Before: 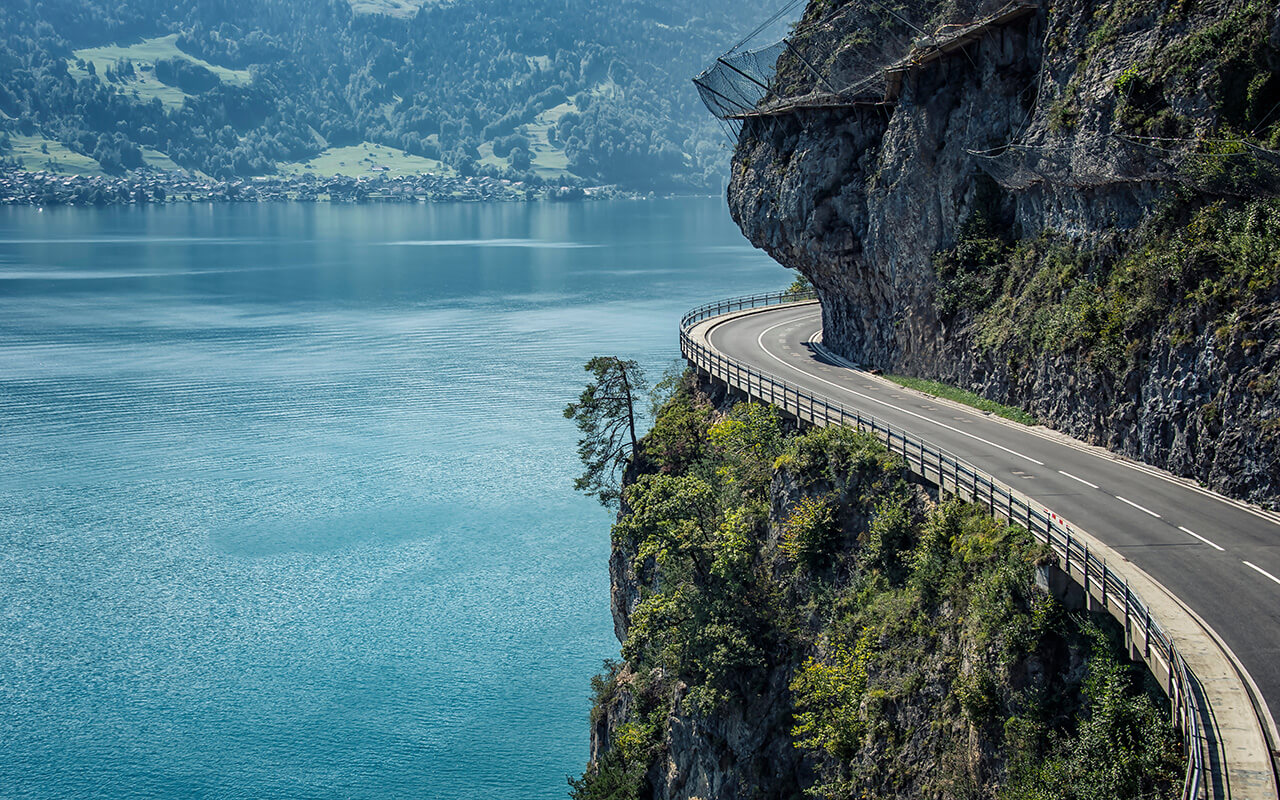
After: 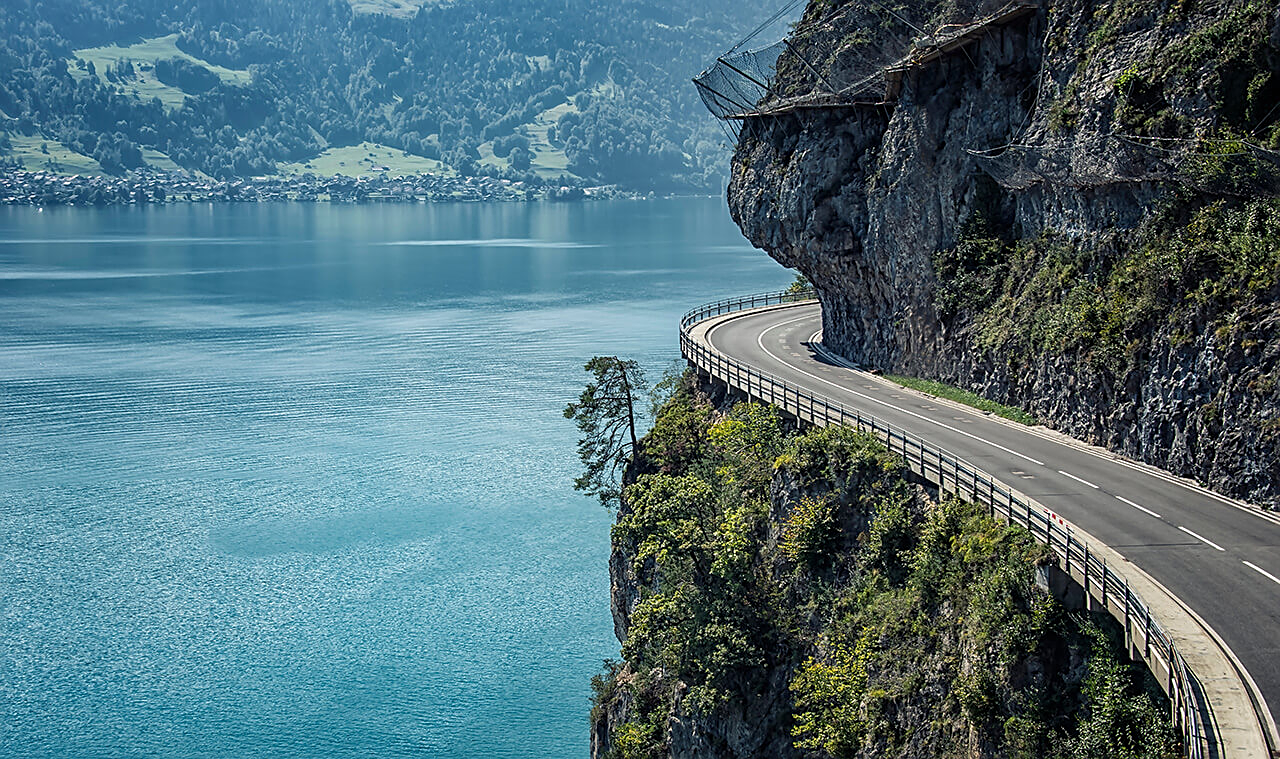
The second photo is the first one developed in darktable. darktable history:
crop and rotate: top 0.003%, bottom 5.117%
sharpen: on, module defaults
